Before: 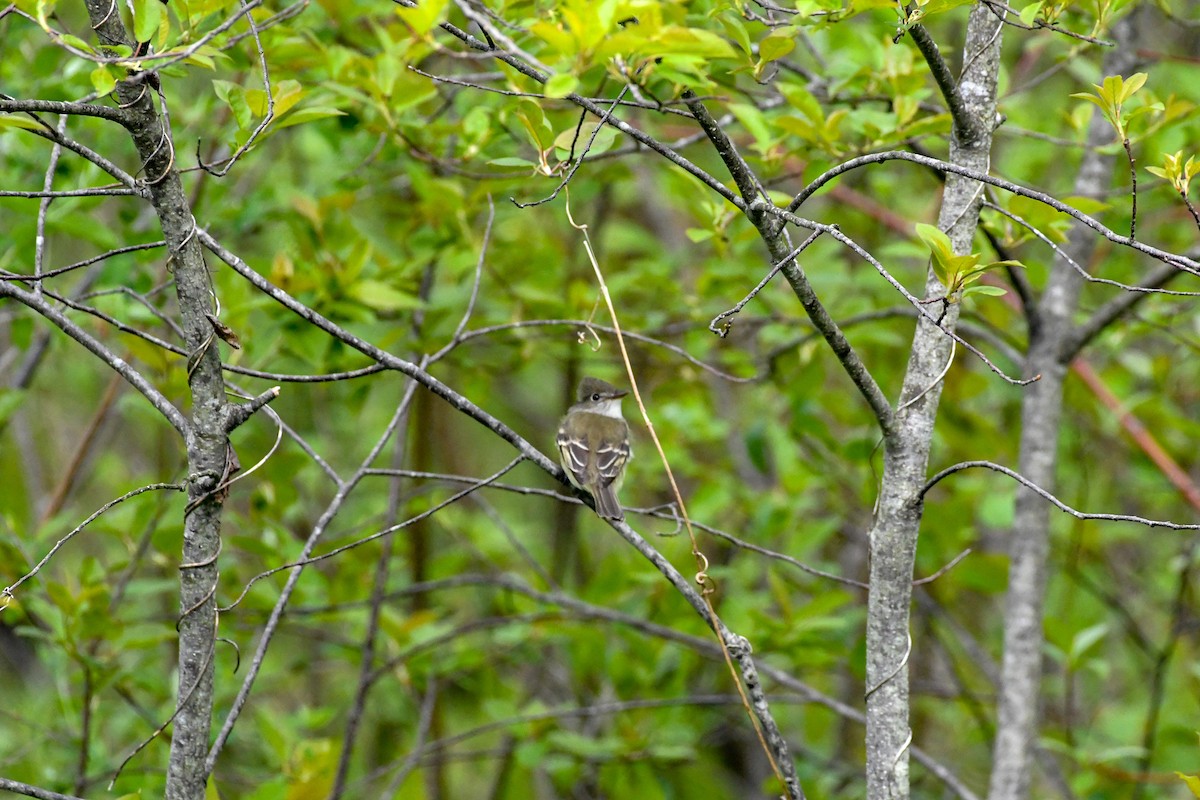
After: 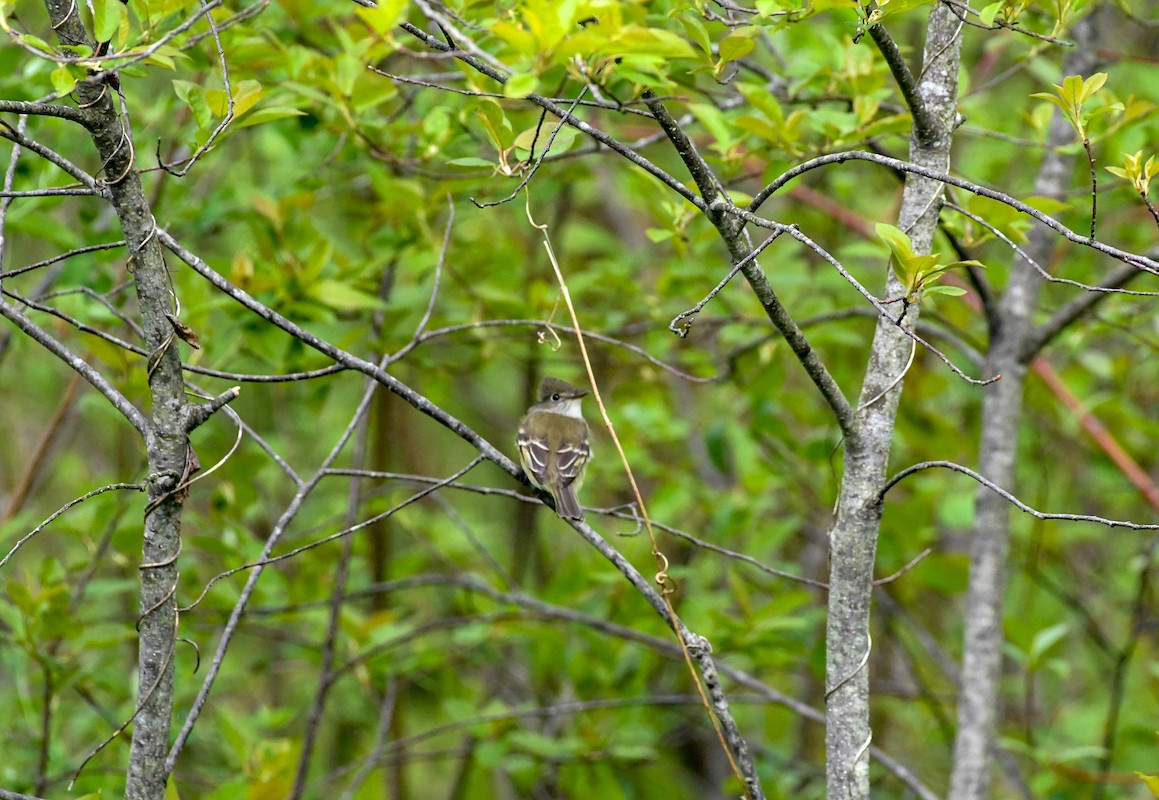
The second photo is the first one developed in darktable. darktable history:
crop and rotate: left 3.342%
velvia: on, module defaults
